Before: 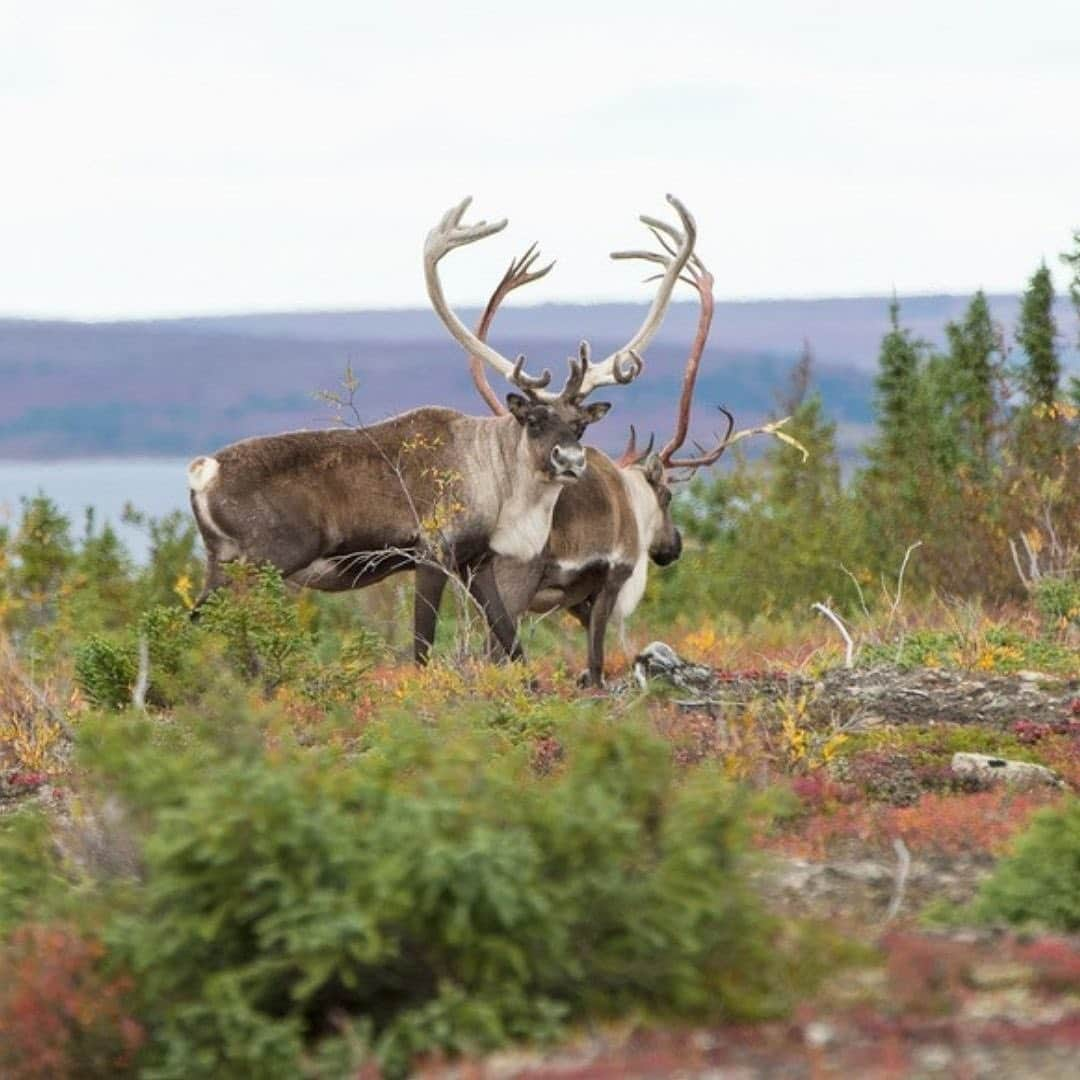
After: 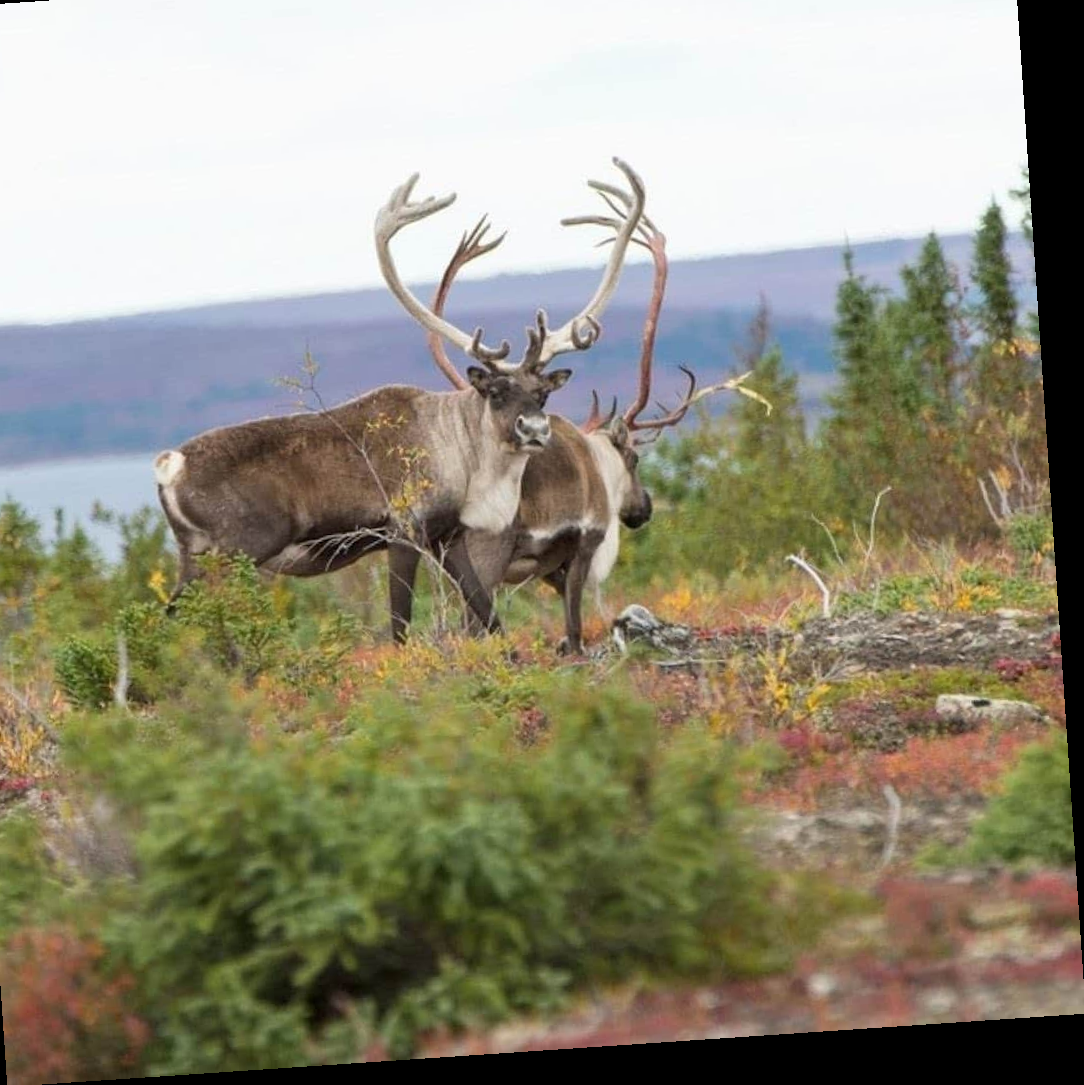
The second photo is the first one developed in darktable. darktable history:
crop and rotate: angle 3.88°, left 5.741%, top 5.673%
exposure: compensate exposure bias true, compensate highlight preservation false
